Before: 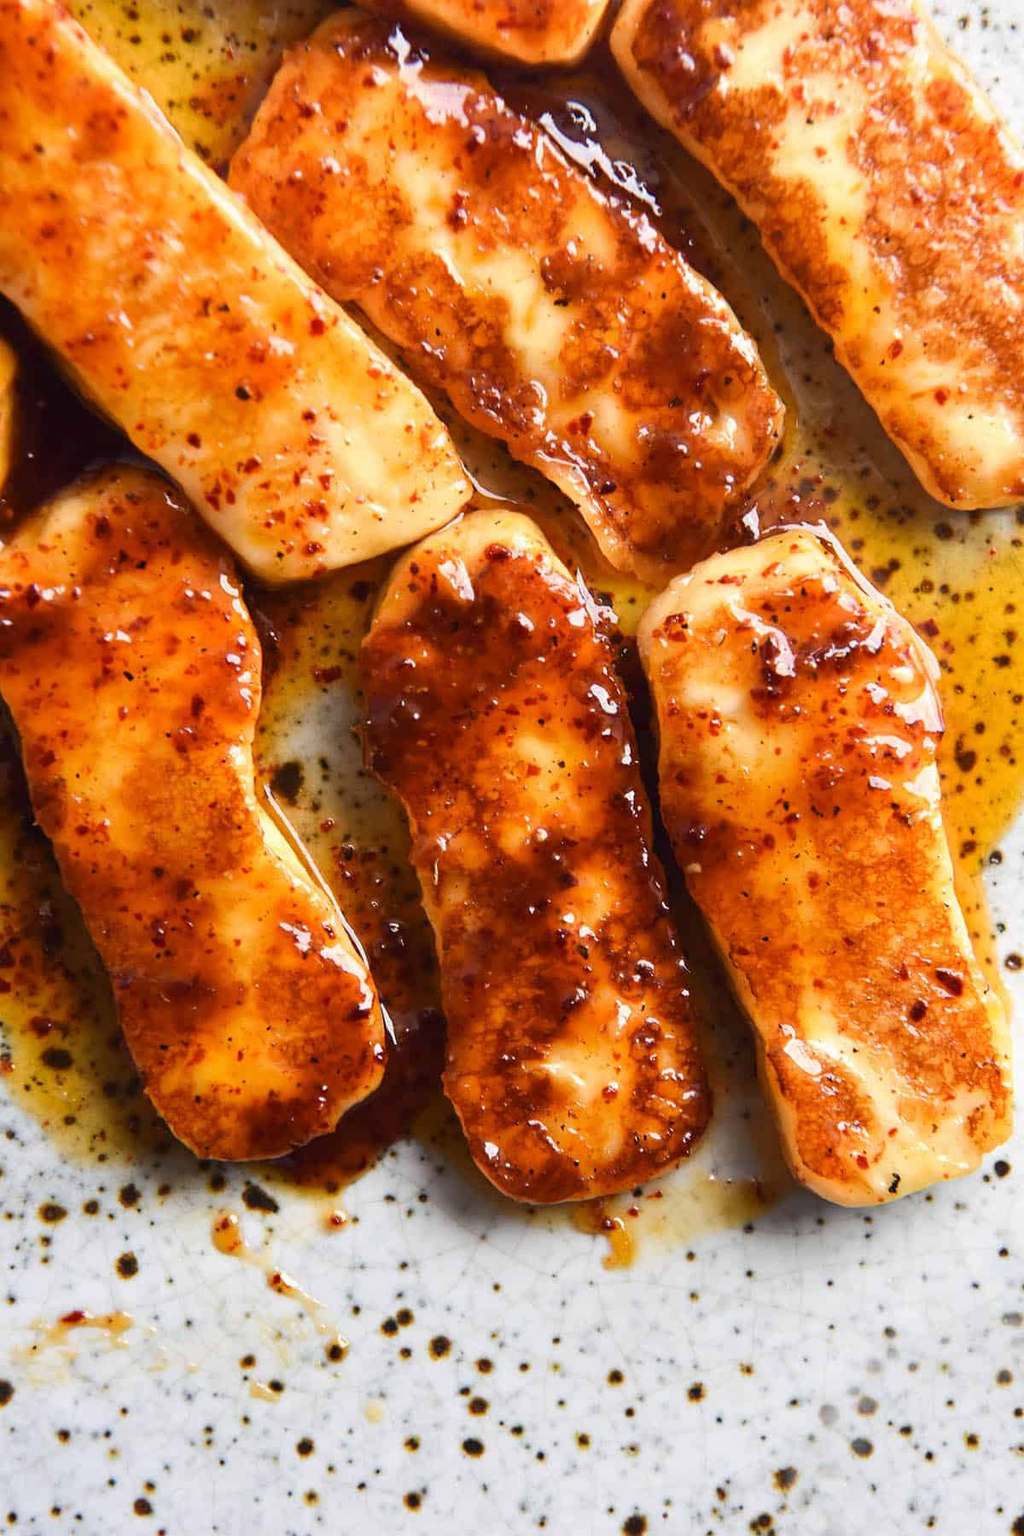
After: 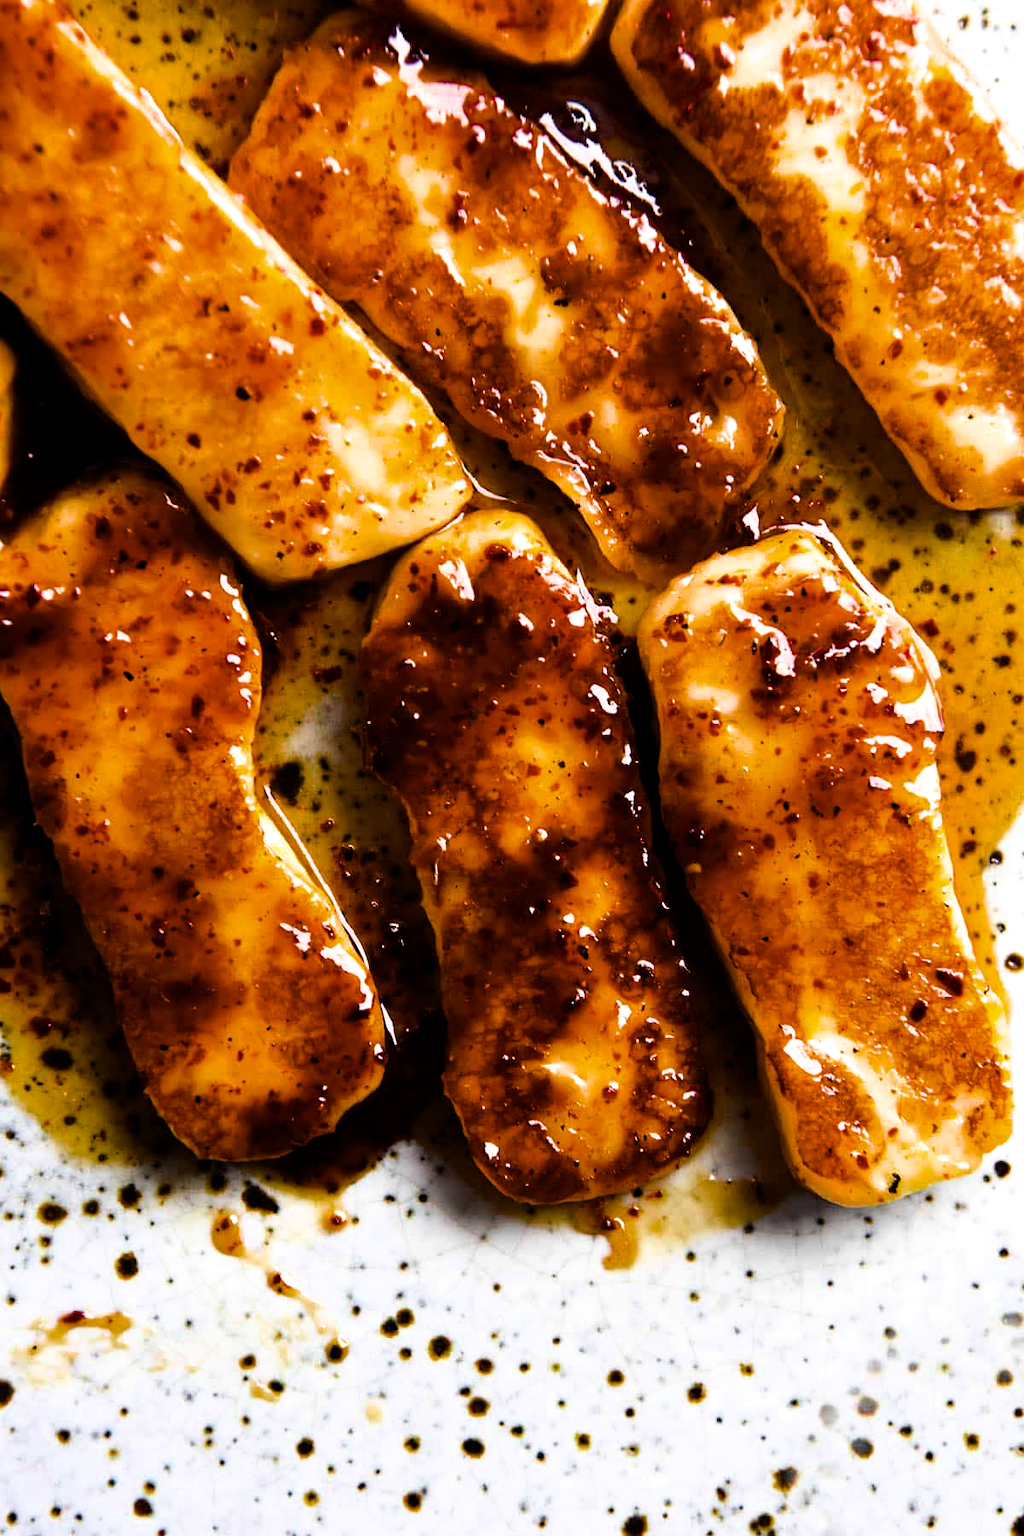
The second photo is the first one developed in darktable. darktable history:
filmic rgb: black relative exposure -8.25 EV, white relative exposure 2.2 EV, target white luminance 99.972%, hardness 7.17, latitude 75.49%, contrast 1.32, highlights saturation mix -2.13%, shadows ↔ highlights balance 30.5%
color balance rgb: shadows lift › luminance -20.401%, perceptual saturation grading › global saturation 29.614%, global vibrance 16.822%, saturation formula JzAzBz (2021)
